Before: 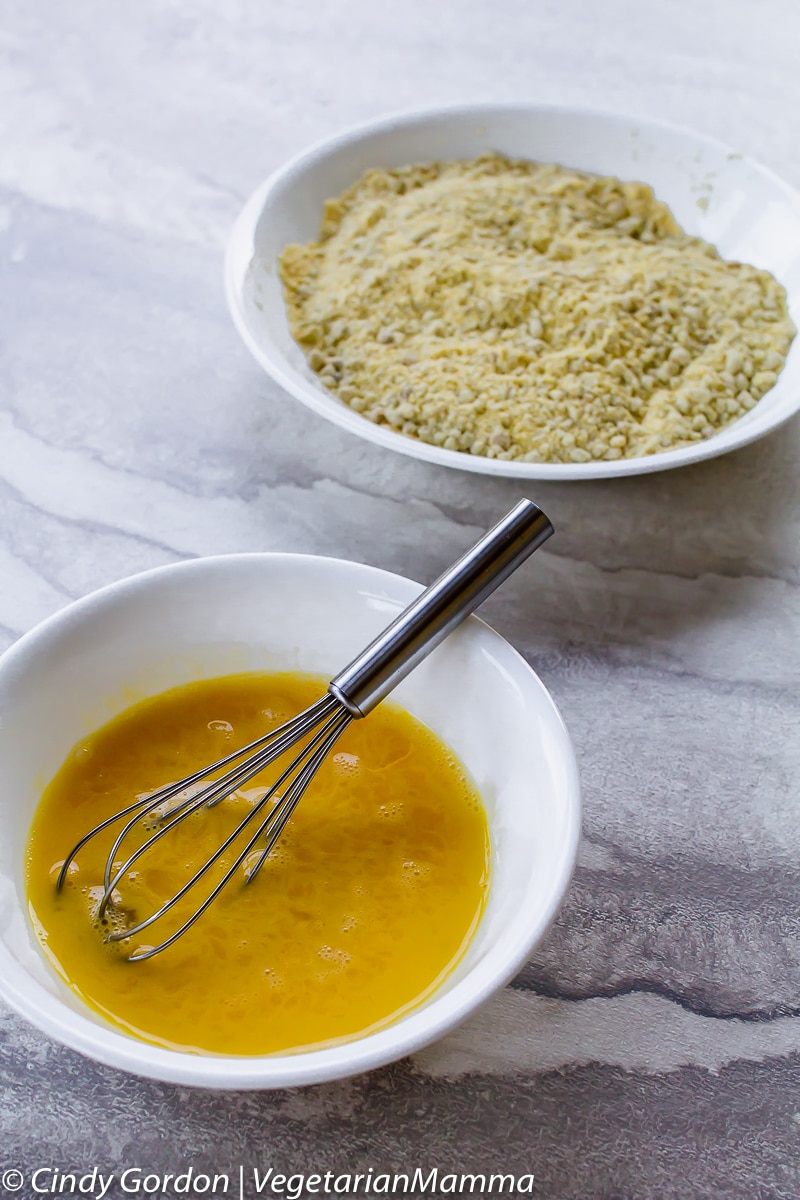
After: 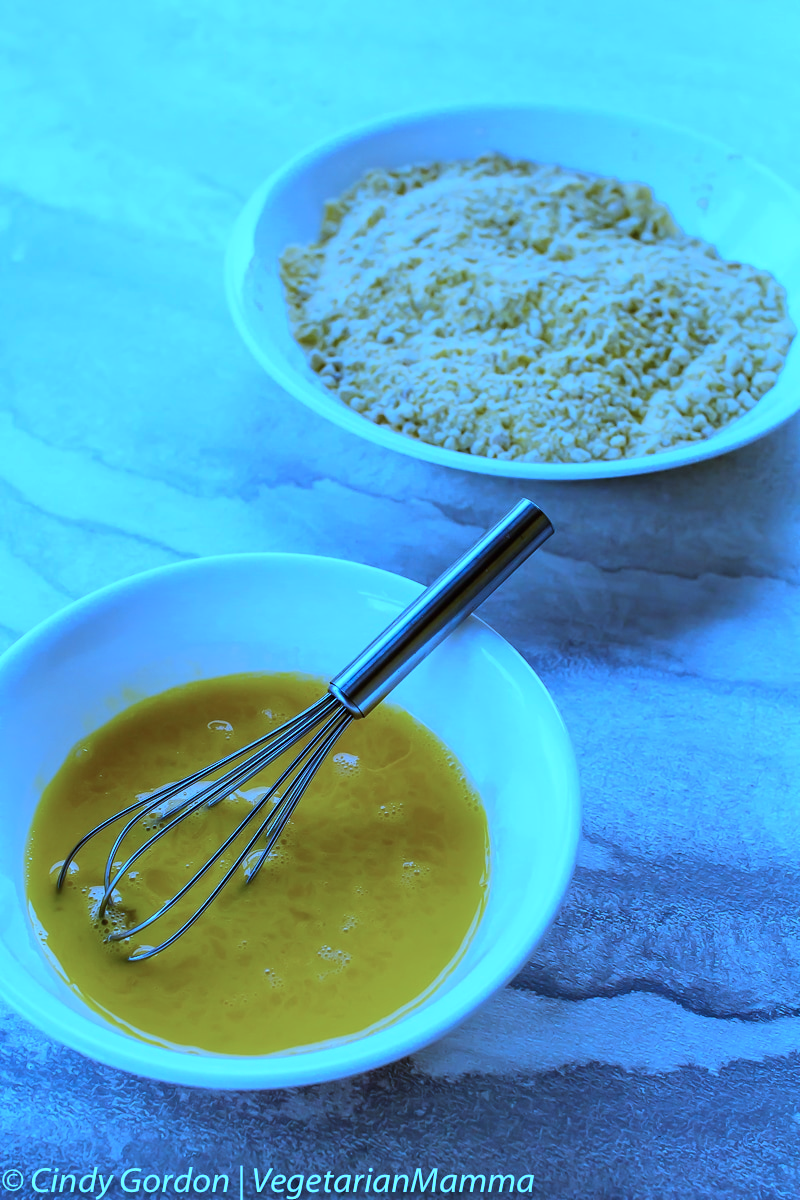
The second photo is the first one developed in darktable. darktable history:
contrast brightness saturation: saturation -0.05
white balance: red 0.766, blue 1.537
color correction: highlights a* -10.69, highlights b* -19.19
